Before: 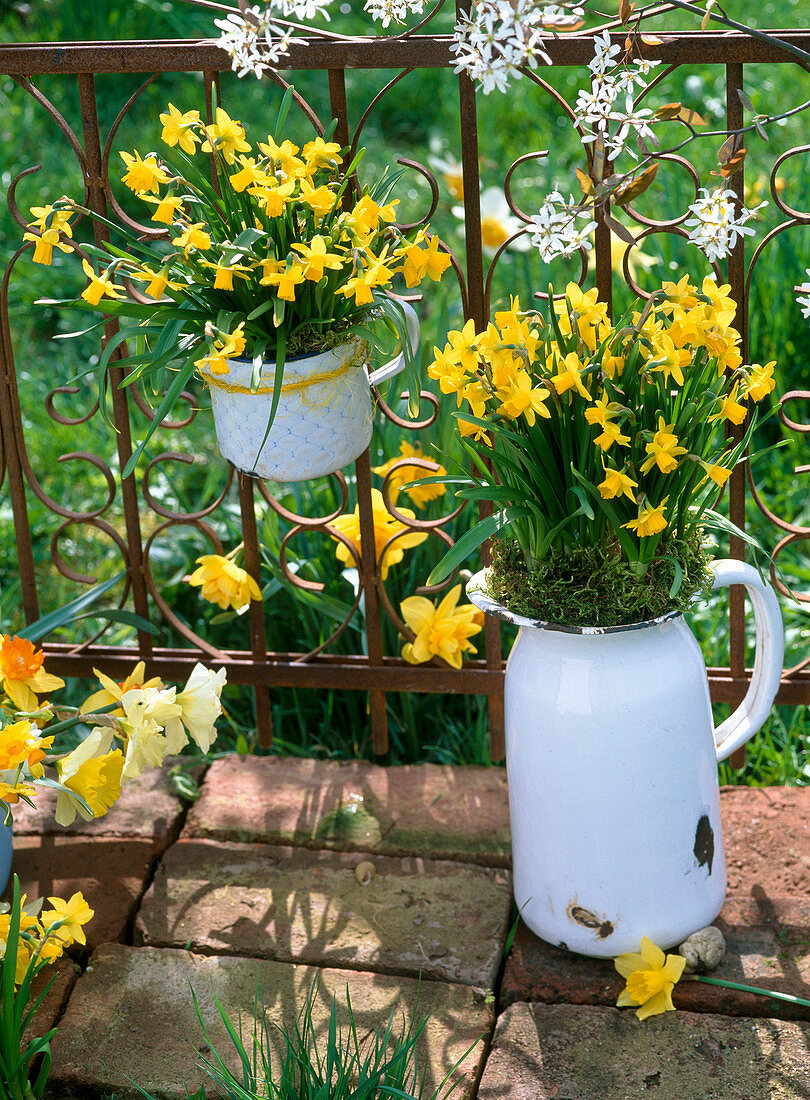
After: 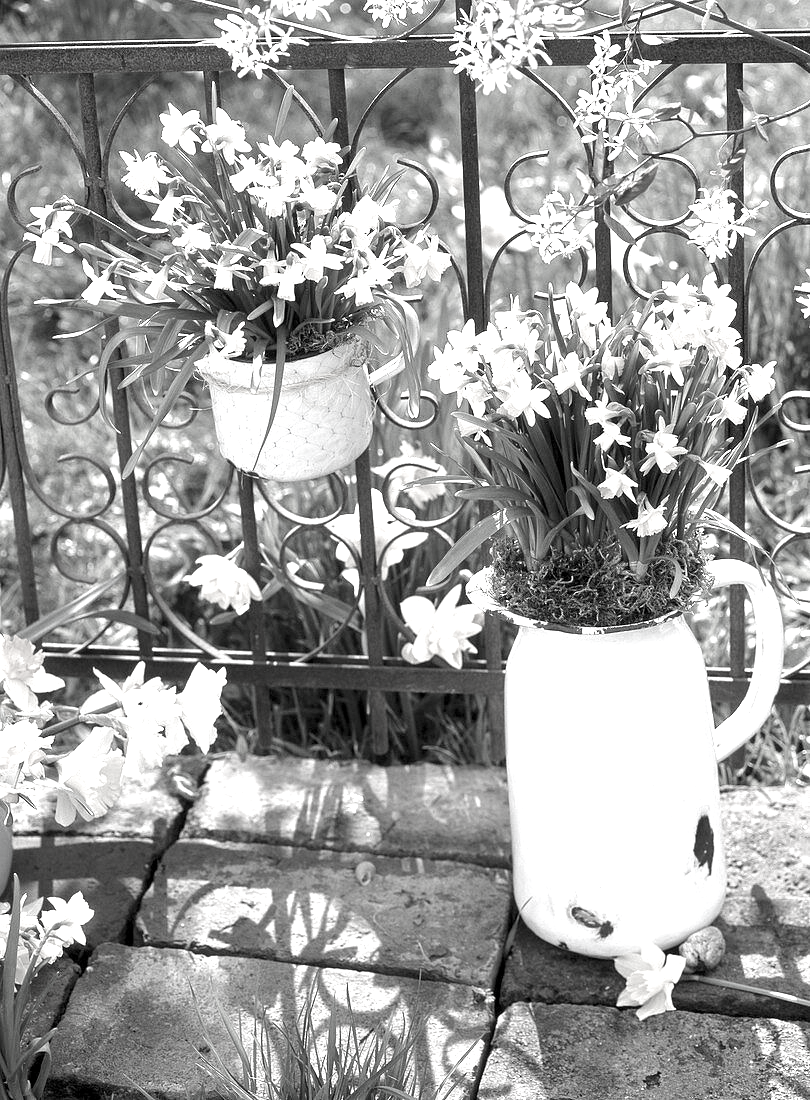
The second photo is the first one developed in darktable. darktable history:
contrast brightness saturation: saturation -0.986
exposure: black level correction 0.001, exposure 1.127 EV, compensate exposure bias true, compensate highlight preservation false
